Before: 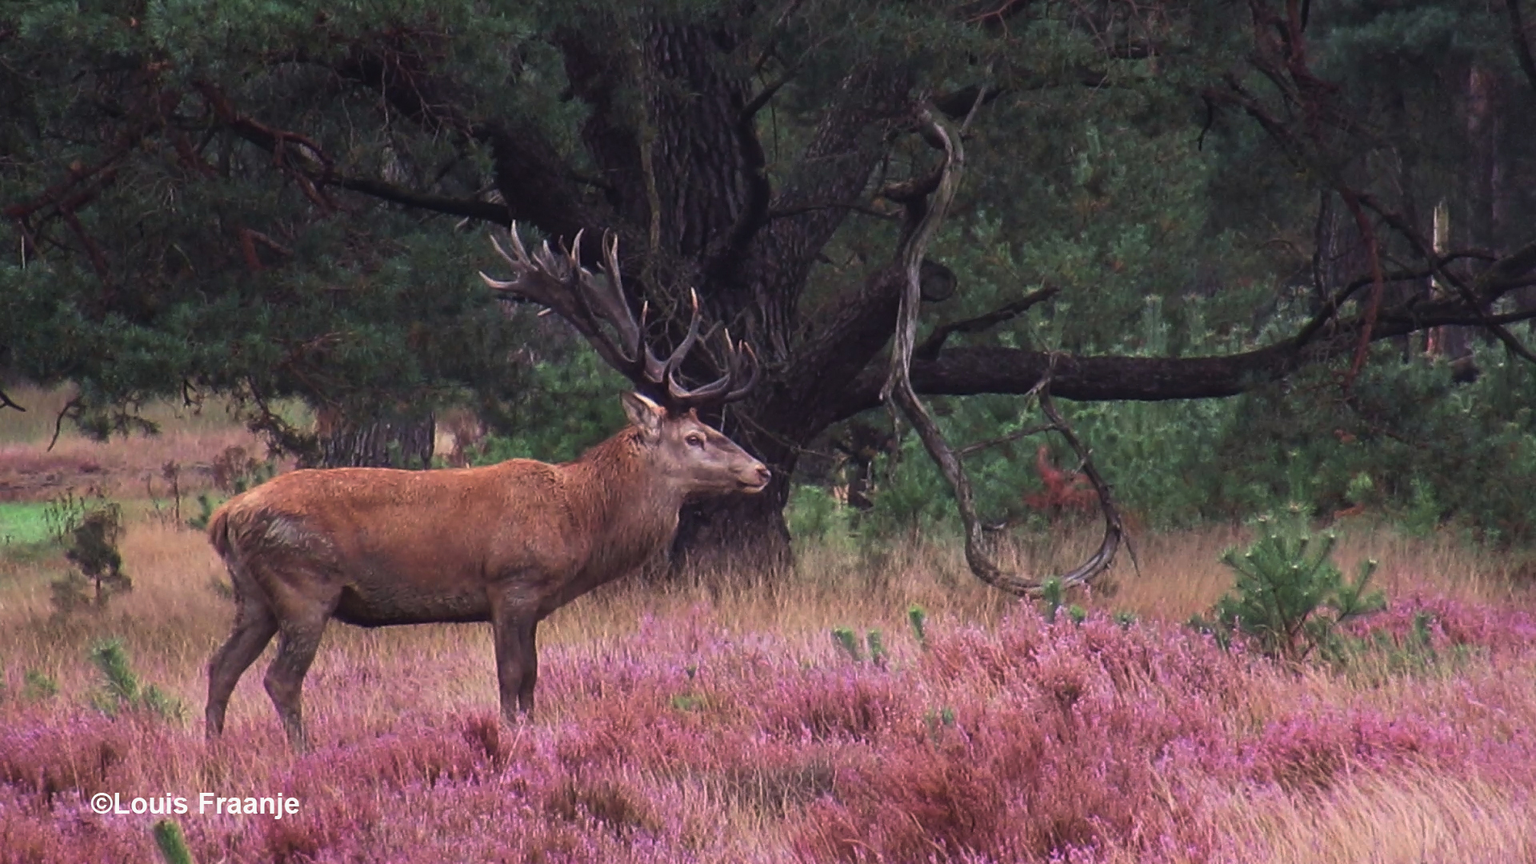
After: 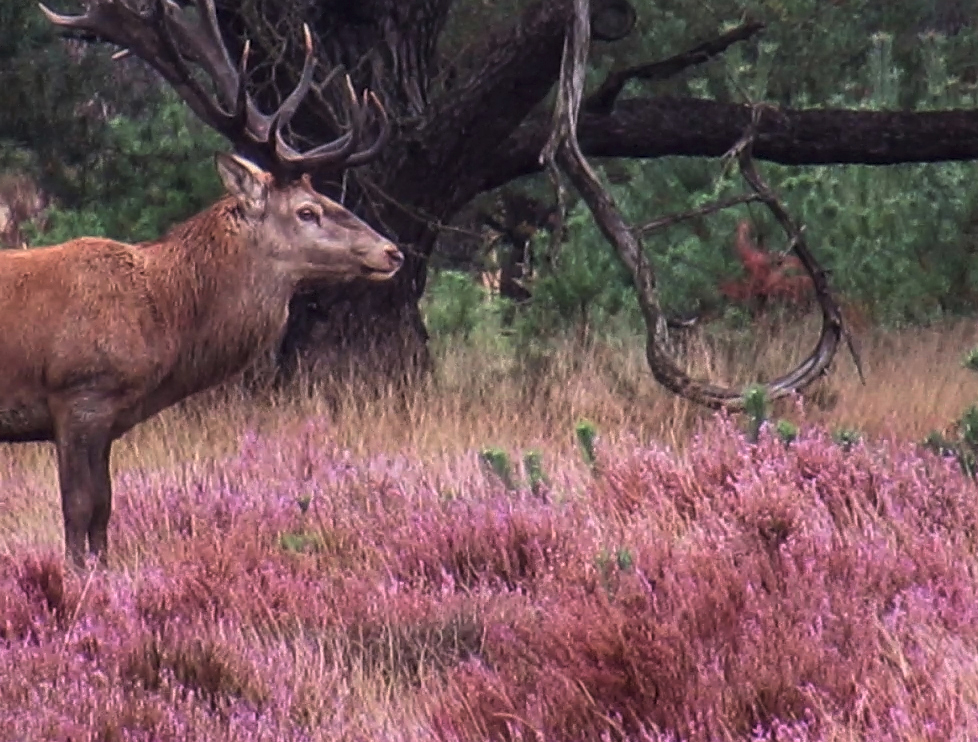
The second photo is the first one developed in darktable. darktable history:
crop and rotate: left 29.19%, top 31.224%, right 19.86%
local contrast: detail 130%
